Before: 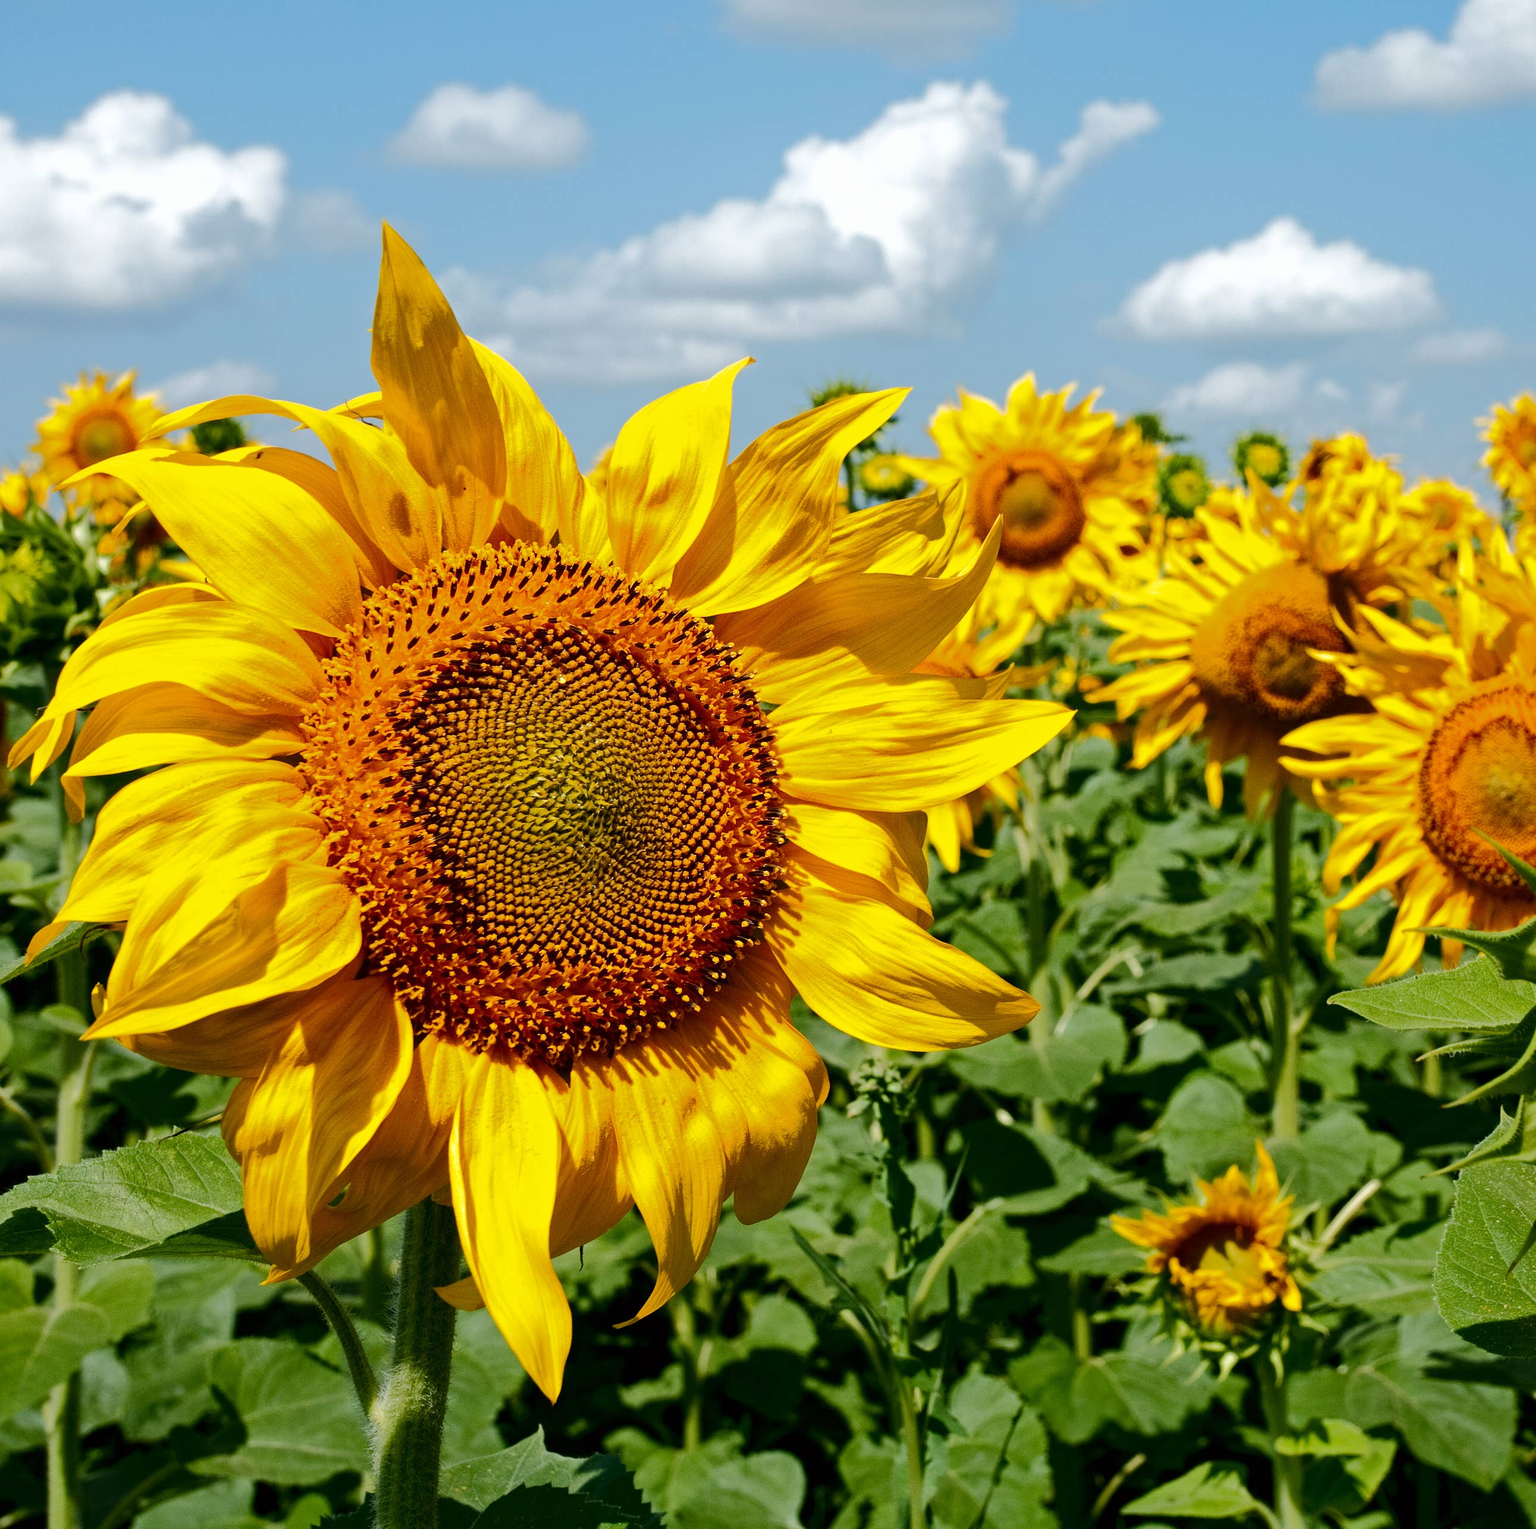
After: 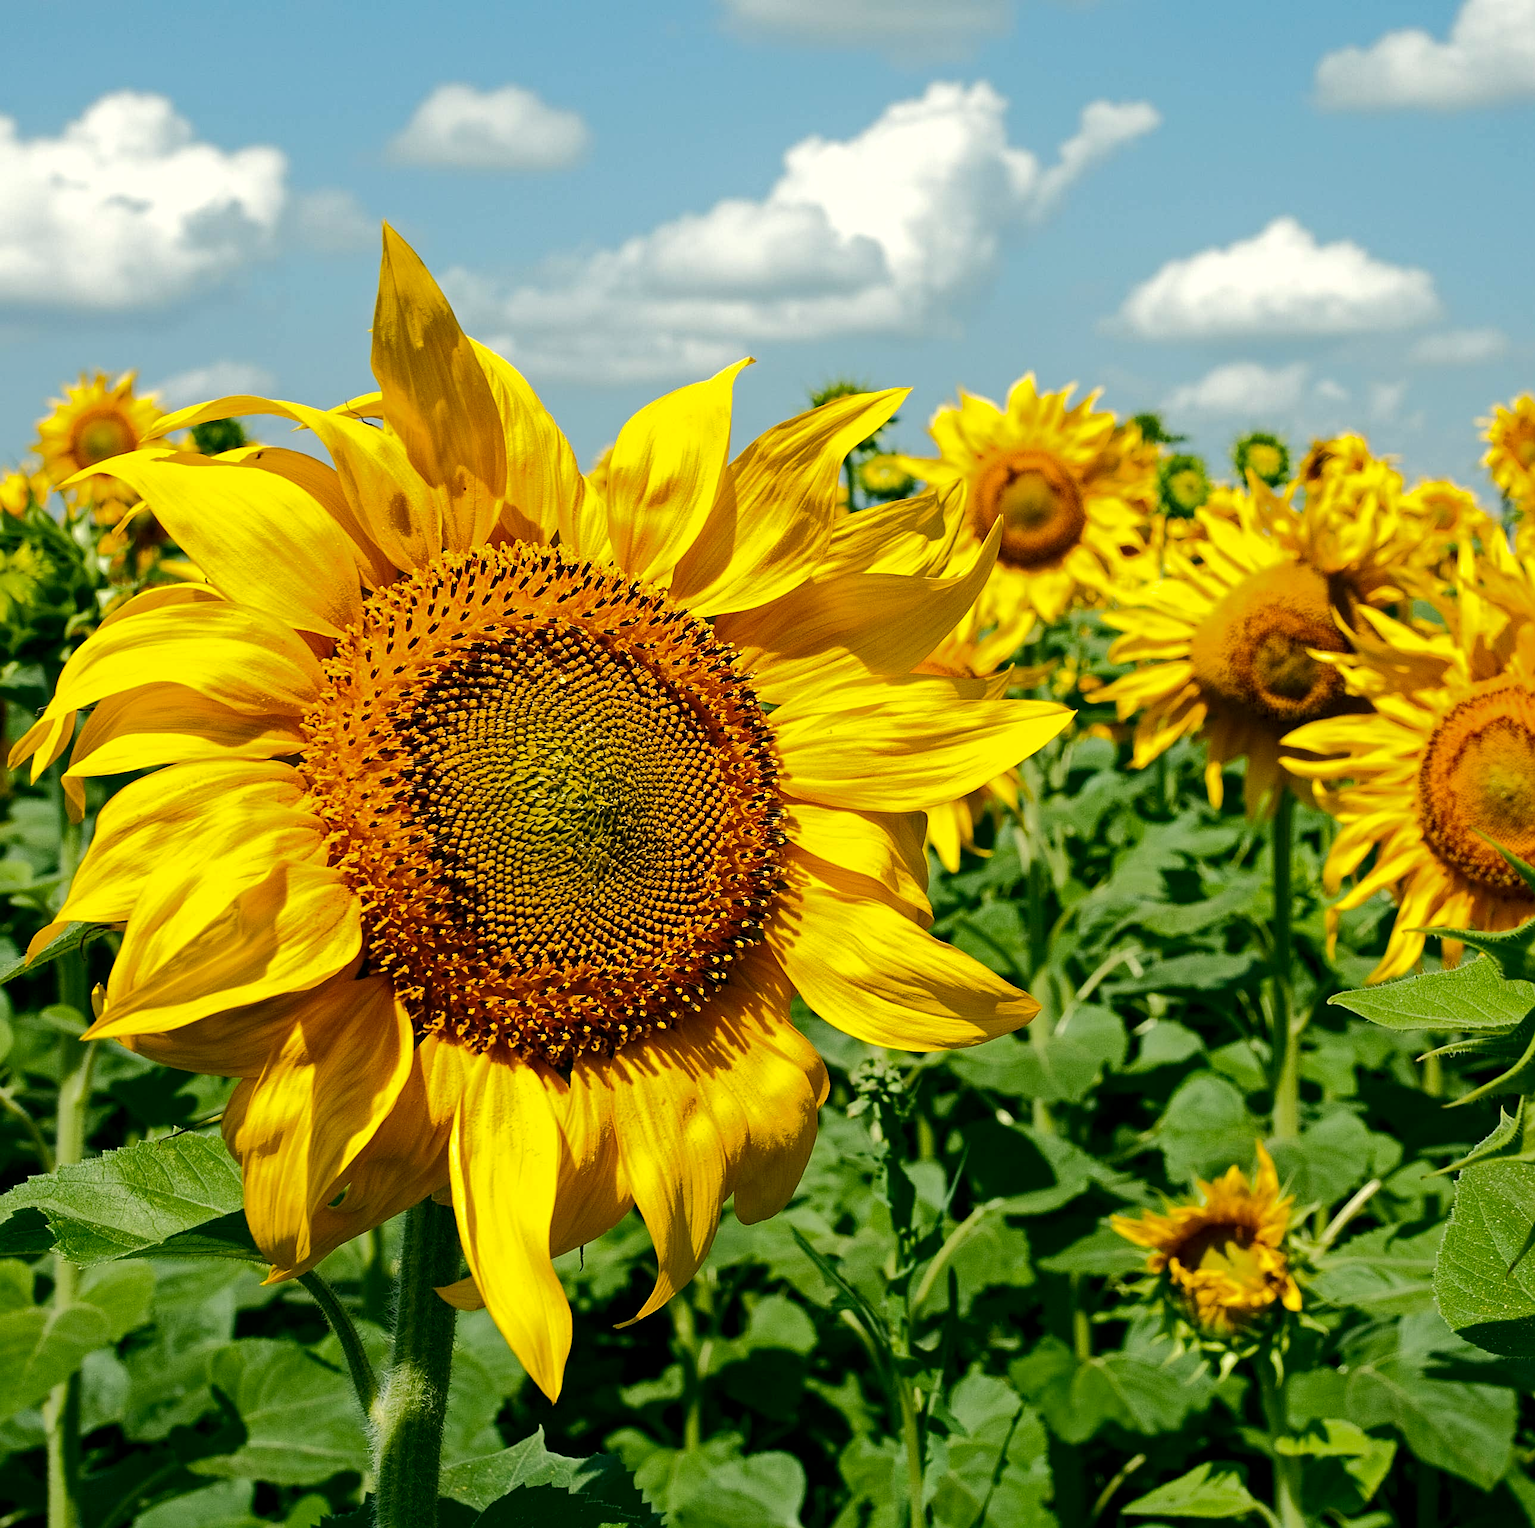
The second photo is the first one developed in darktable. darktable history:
local contrast: highlights 103%, shadows 101%, detail 120%, midtone range 0.2
color correction: highlights a* -0.532, highlights b* 9.22, shadows a* -9.11, shadows b* 0.448
sharpen: on, module defaults
